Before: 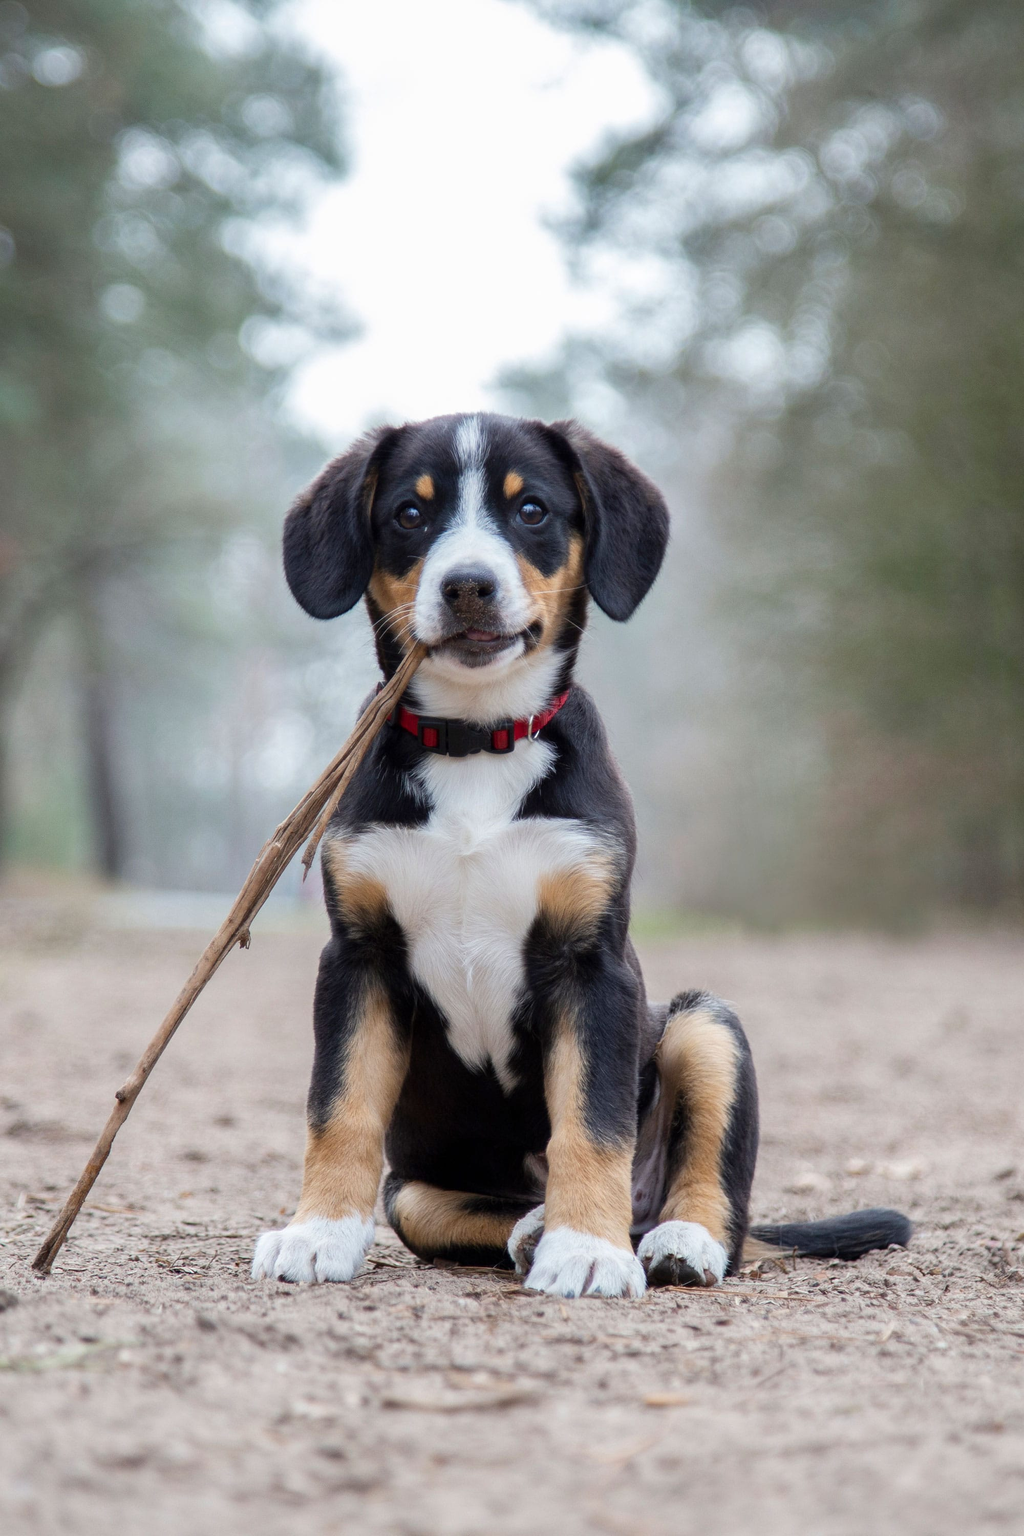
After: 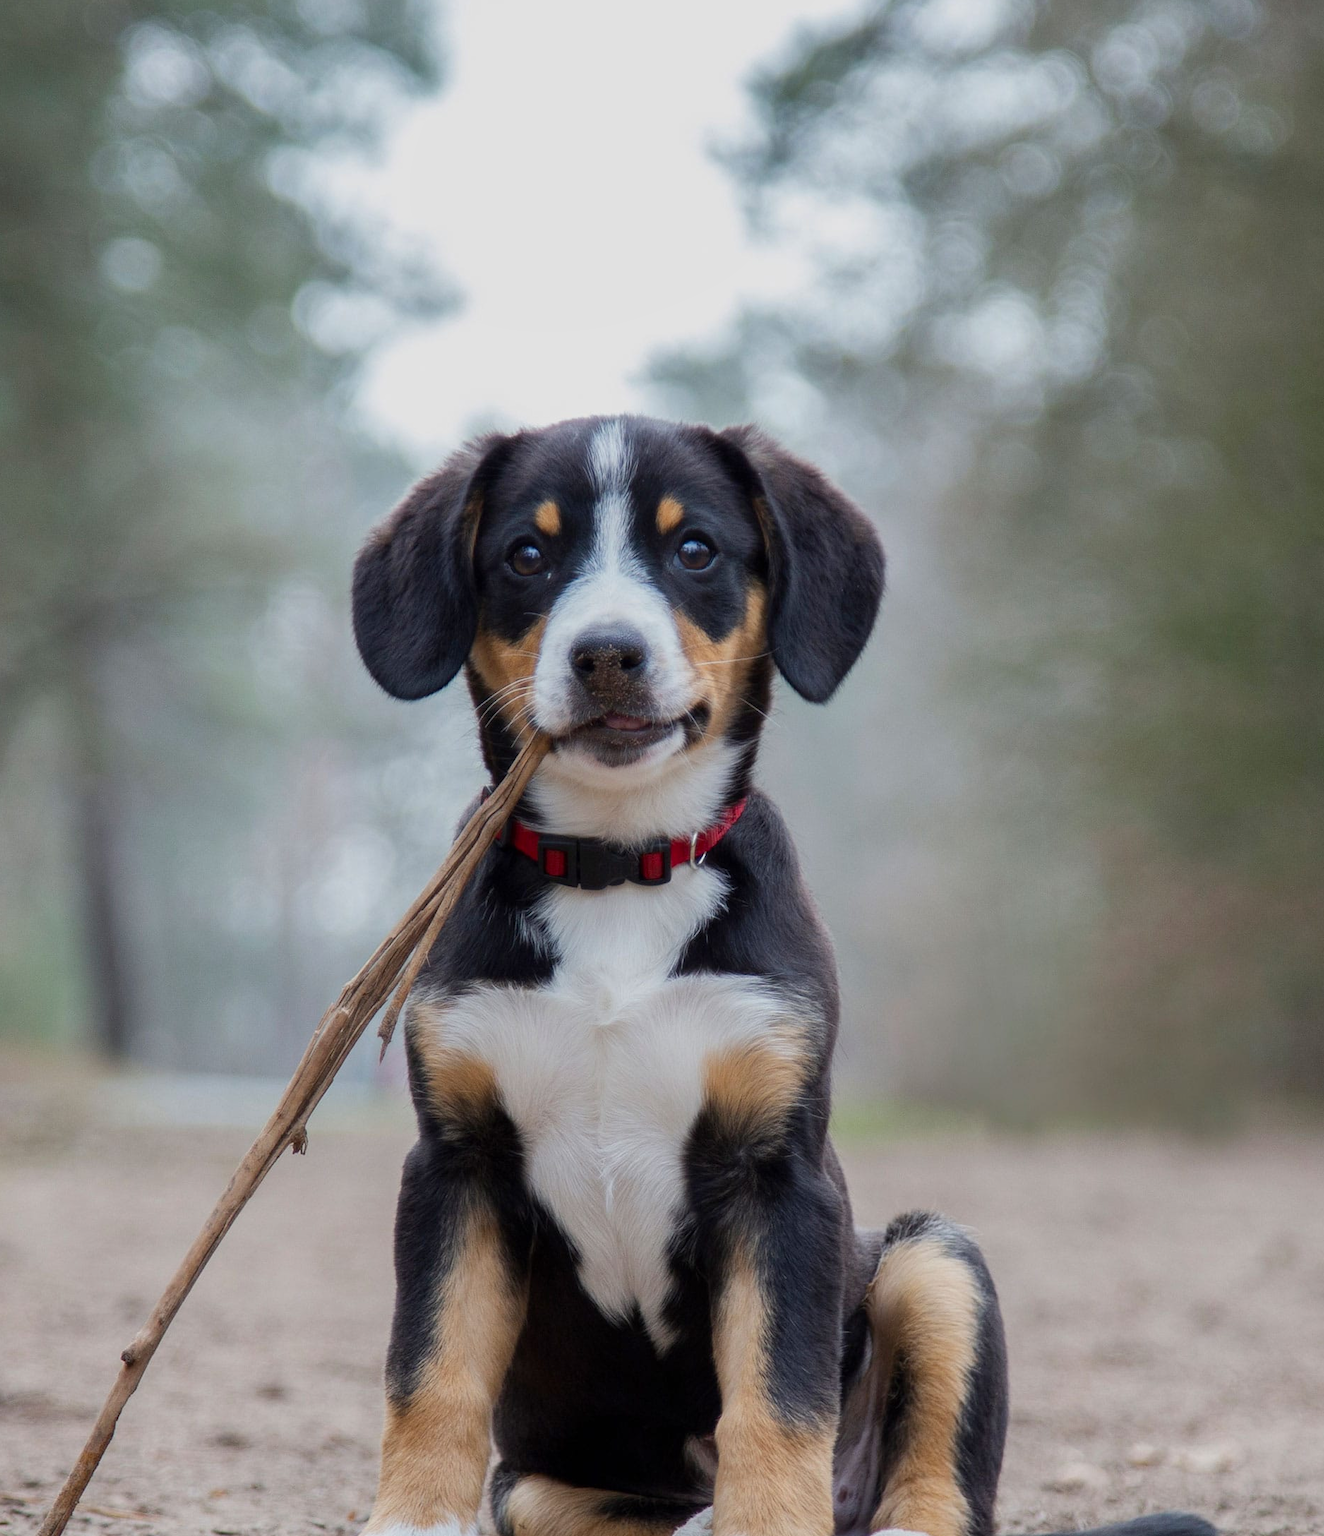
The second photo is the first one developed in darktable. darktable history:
shadows and highlights: radius 121.13, shadows 21.4, white point adjustment -9.72, highlights -14.39, soften with gaussian
crop: left 2.737%, top 7.287%, right 3.421%, bottom 20.179%
